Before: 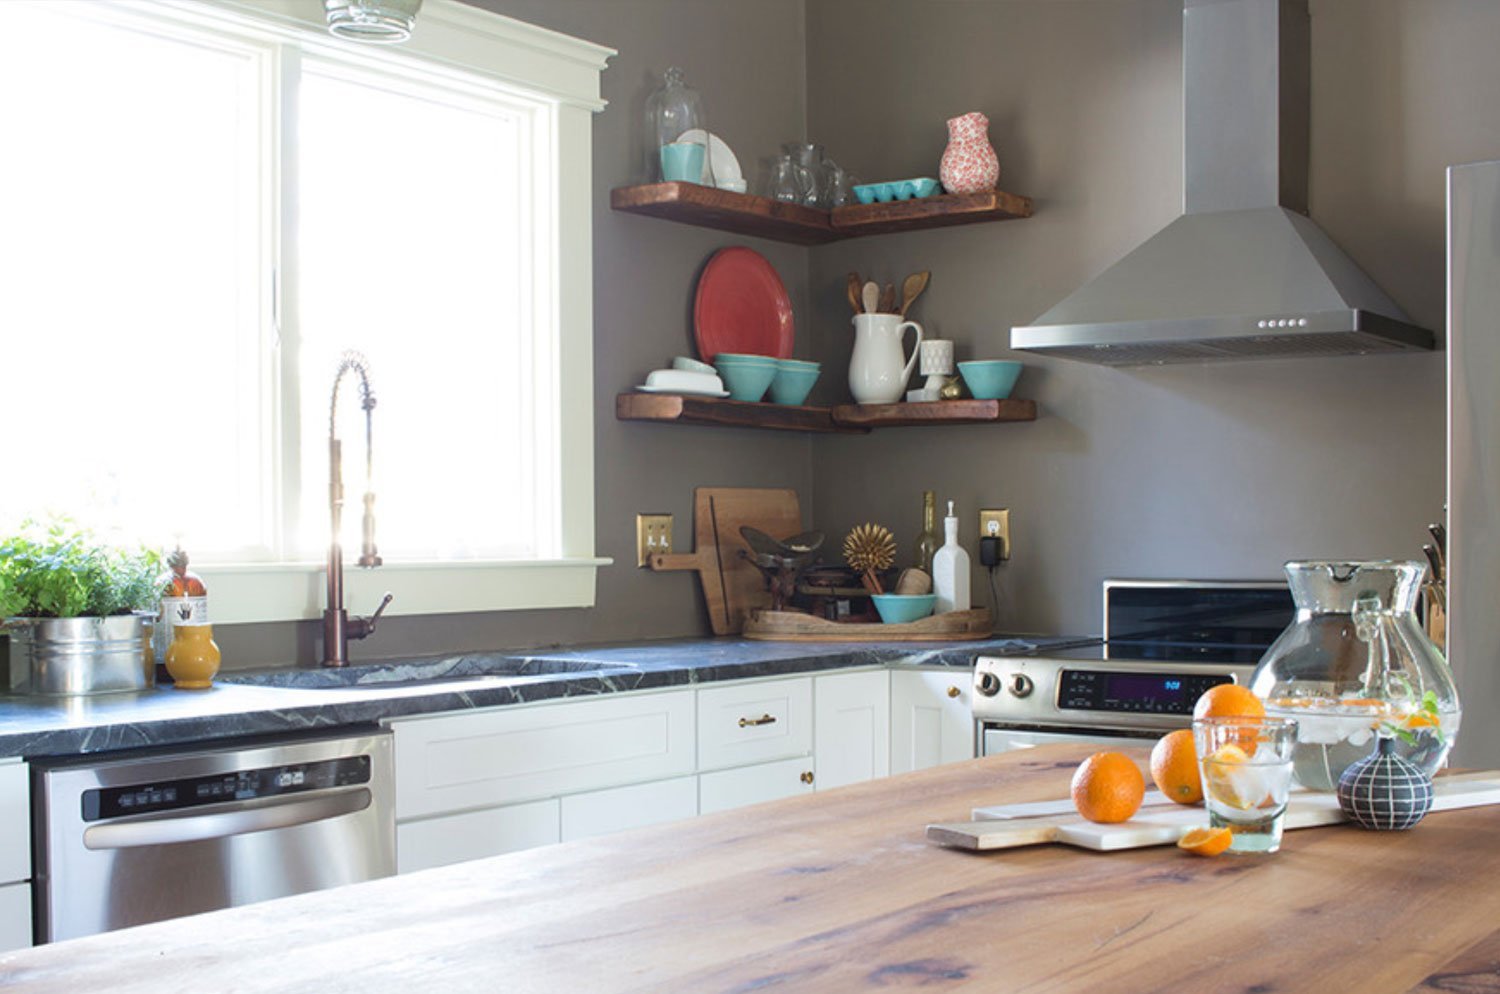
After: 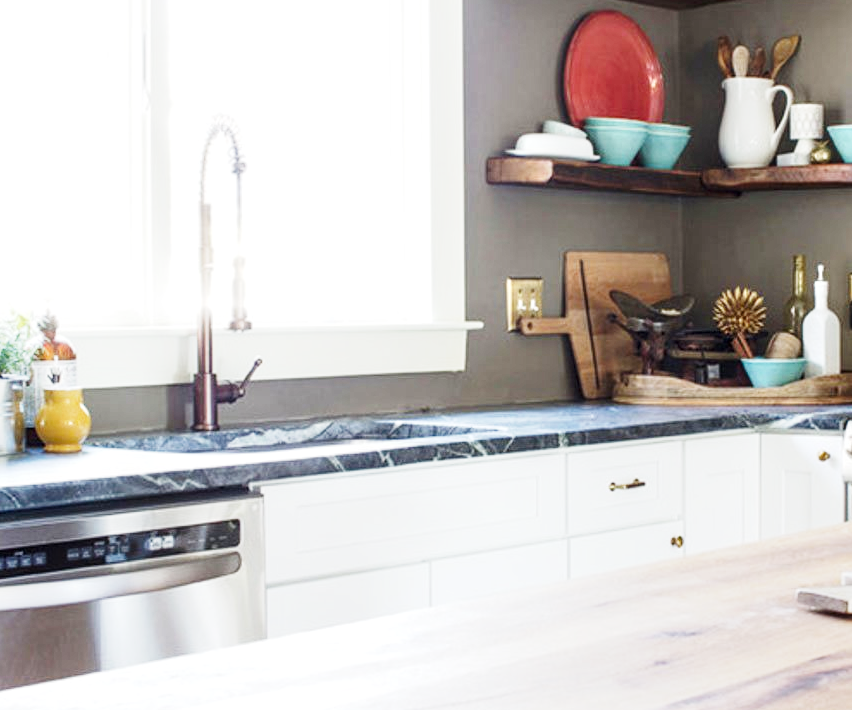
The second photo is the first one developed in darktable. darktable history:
crop: left 8.675%, top 23.765%, right 34.523%, bottom 4.719%
local contrast: detail 130%
tone curve: curves: ch0 [(0, 0) (0.8, 0.757) (1, 1)], color space Lab, linked channels, preserve colors none
base curve: curves: ch0 [(0, 0) (0, 0.001) (0.001, 0.001) (0.004, 0.002) (0.007, 0.004) (0.015, 0.013) (0.033, 0.045) (0.052, 0.096) (0.075, 0.17) (0.099, 0.241) (0.163, 0.42) (0.219, 0.55) (0.259, 0.616) (0.327, 0.722) (0.365, 0.765) (0.522, 0.873) (0.547, 0.881) (0.689, 0.919) (0.826, 0.952) (1, 1)], preserve colors none
